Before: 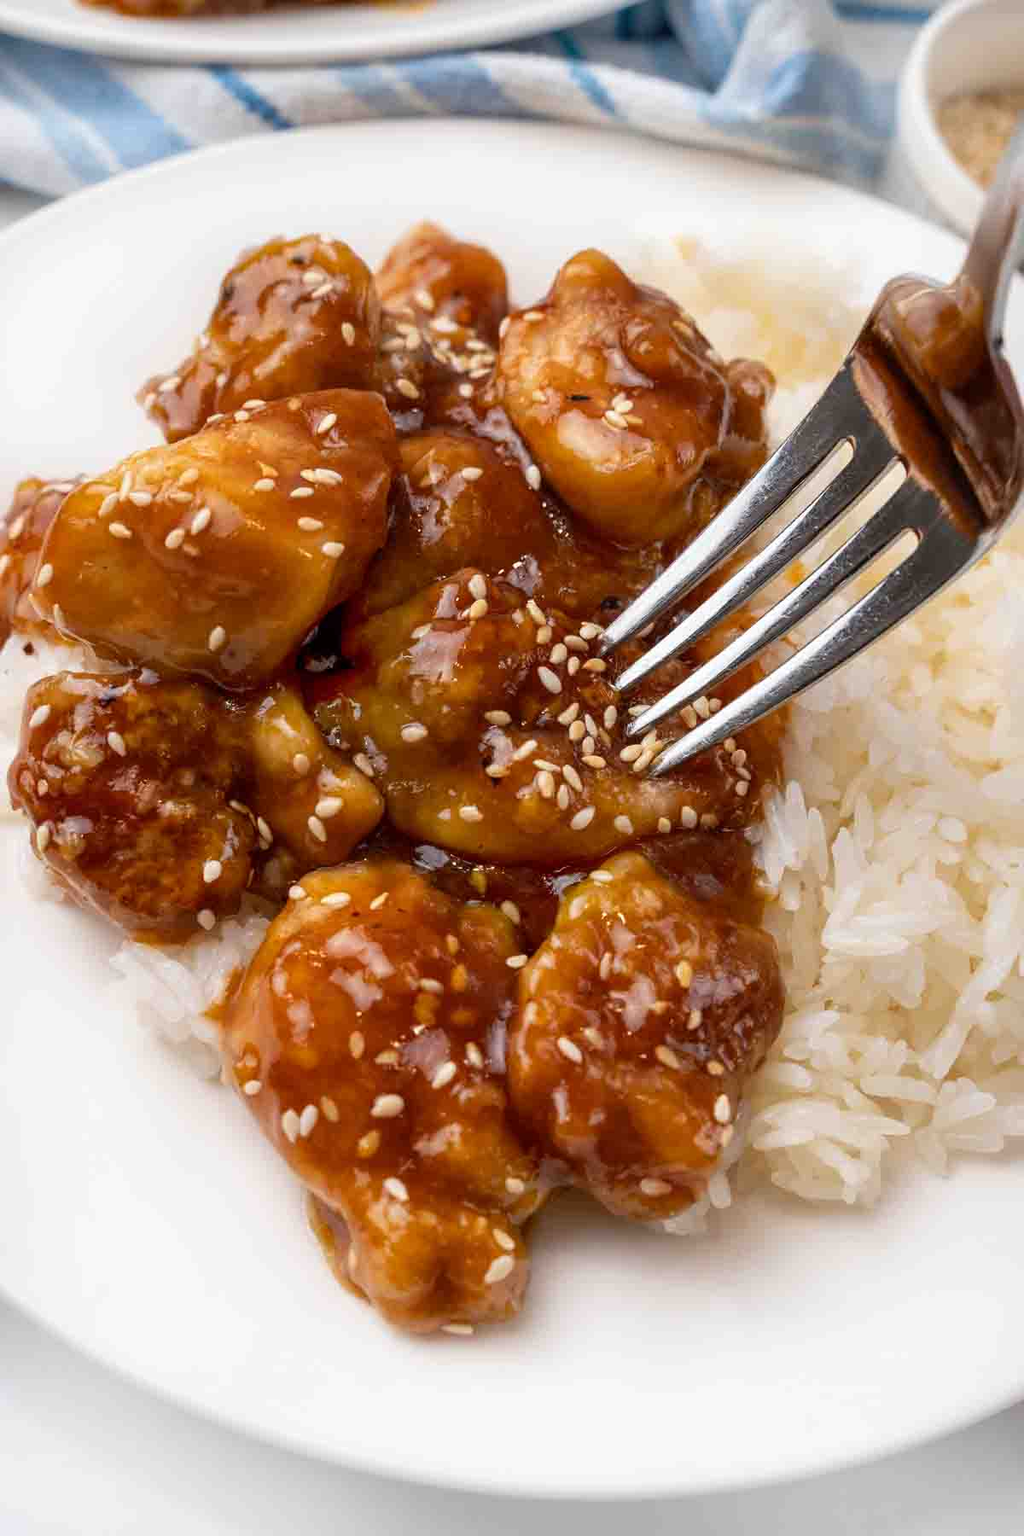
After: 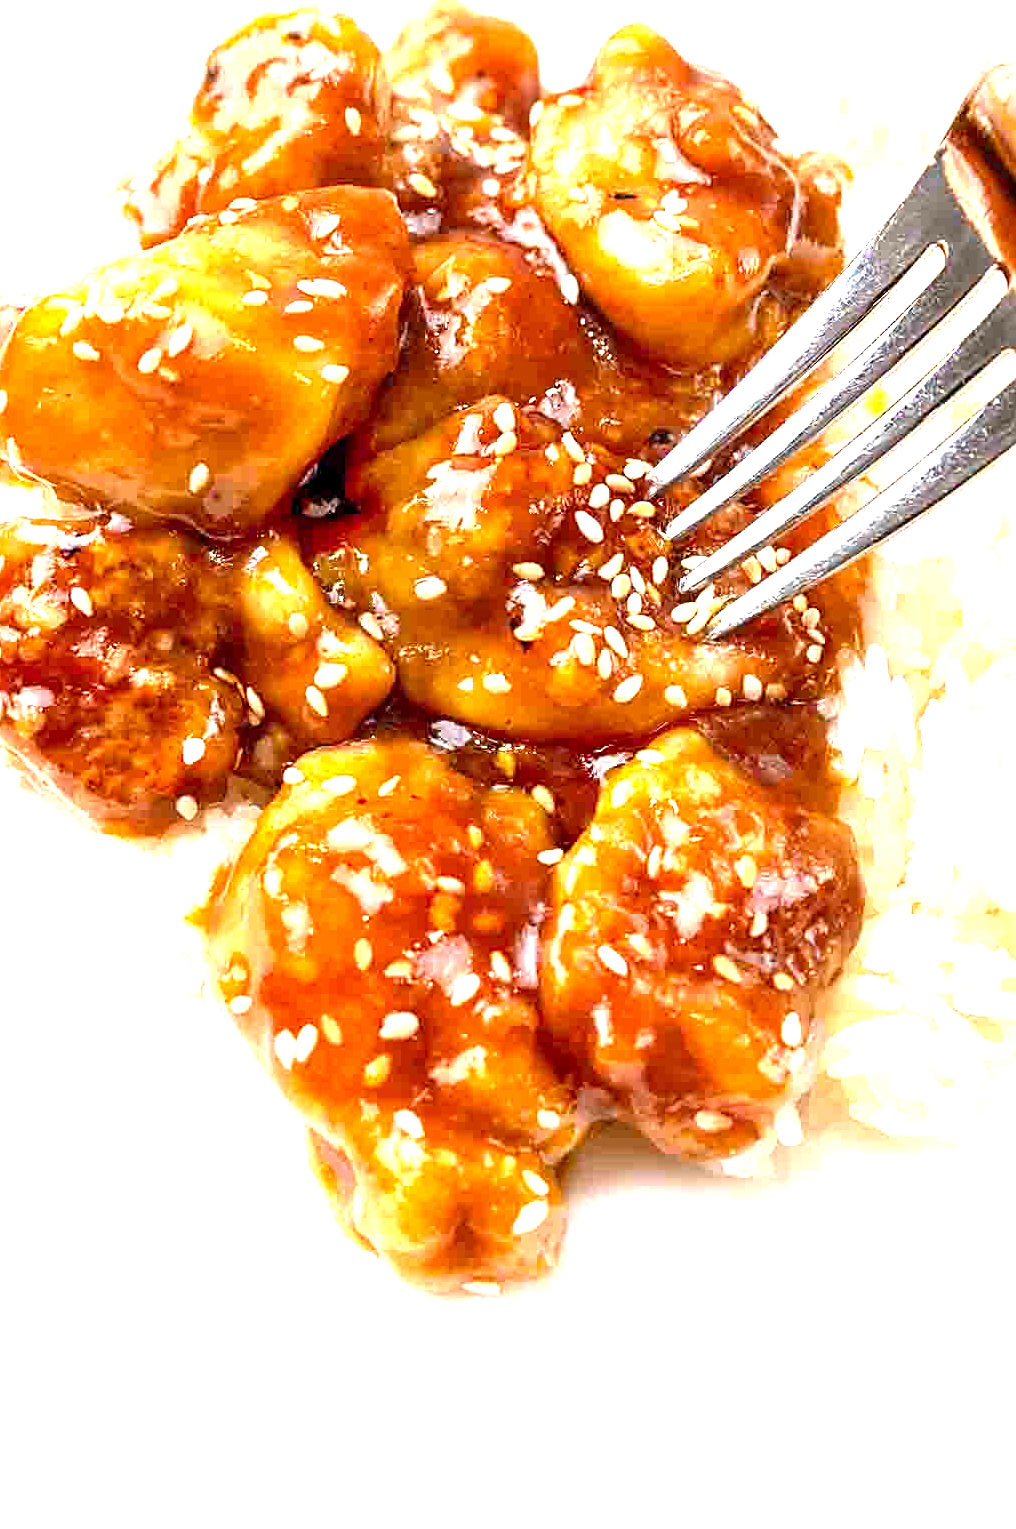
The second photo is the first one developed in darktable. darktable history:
sharpen: on, module defaults
levels: levels [0, 0.394, 0.787]
crop and rotate: left 4.611%, top 15.011%, right 10.649%
exposure: black level correction 0.001, exposure 1.132 EV, compensate highlight preservation false
